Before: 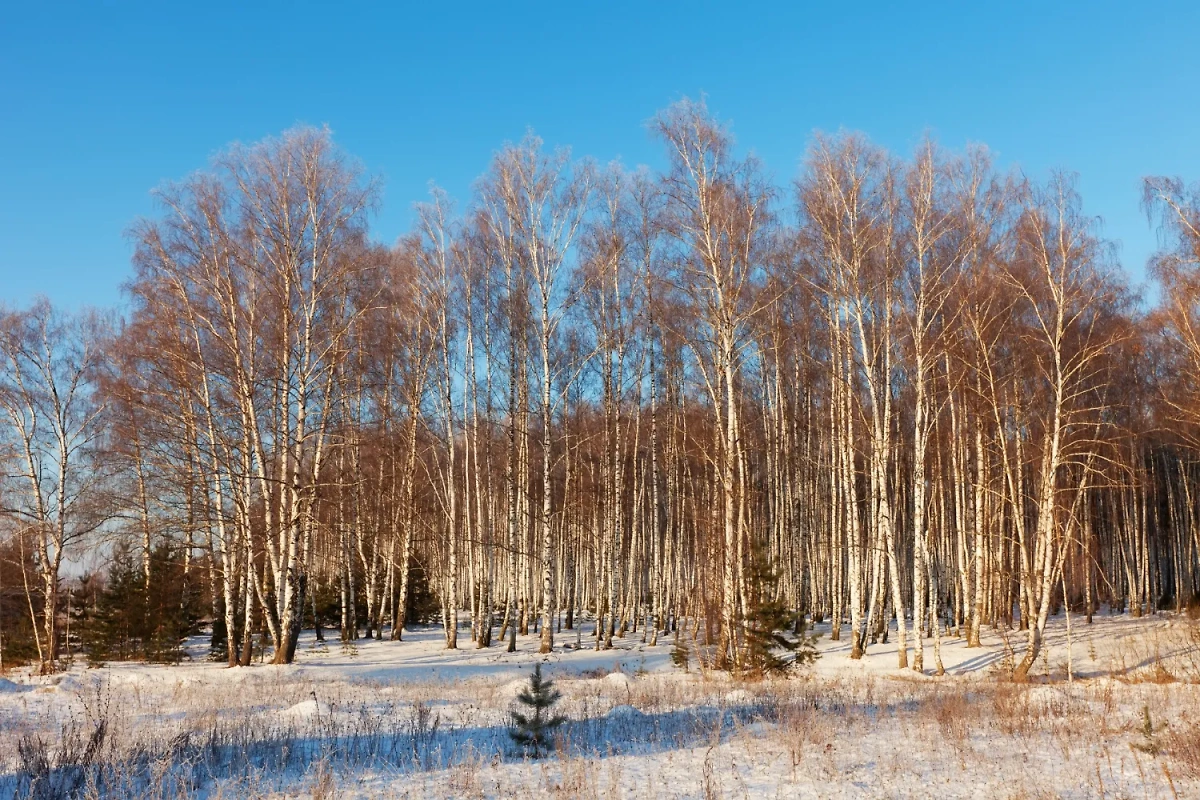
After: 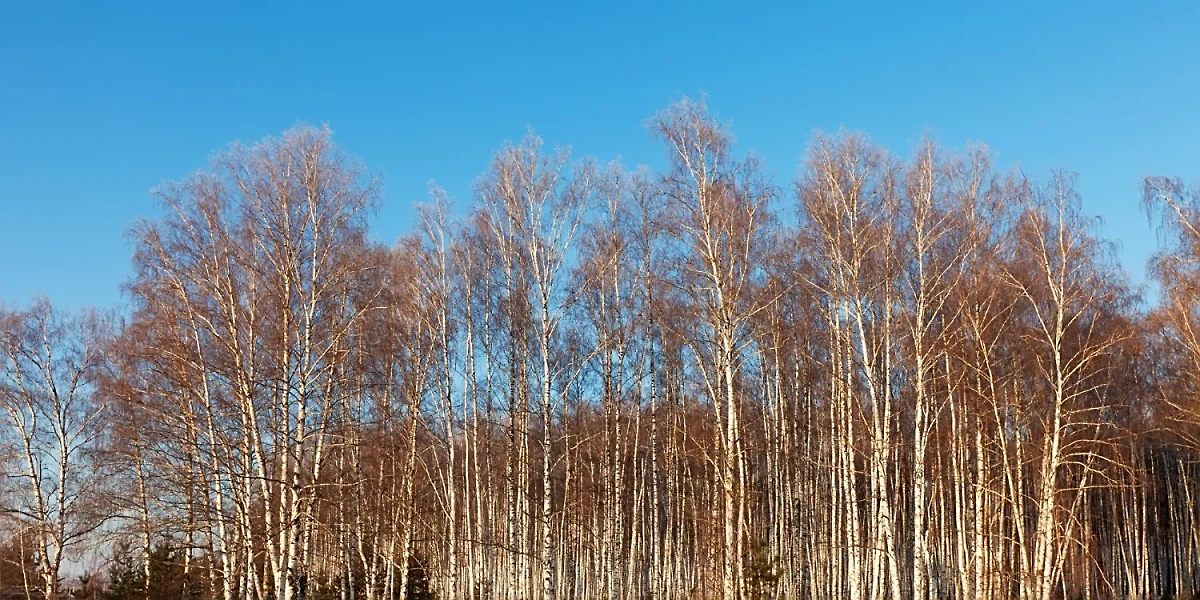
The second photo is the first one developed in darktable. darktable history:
sharpen: on, module defaults
crop: bottom 24.99%
